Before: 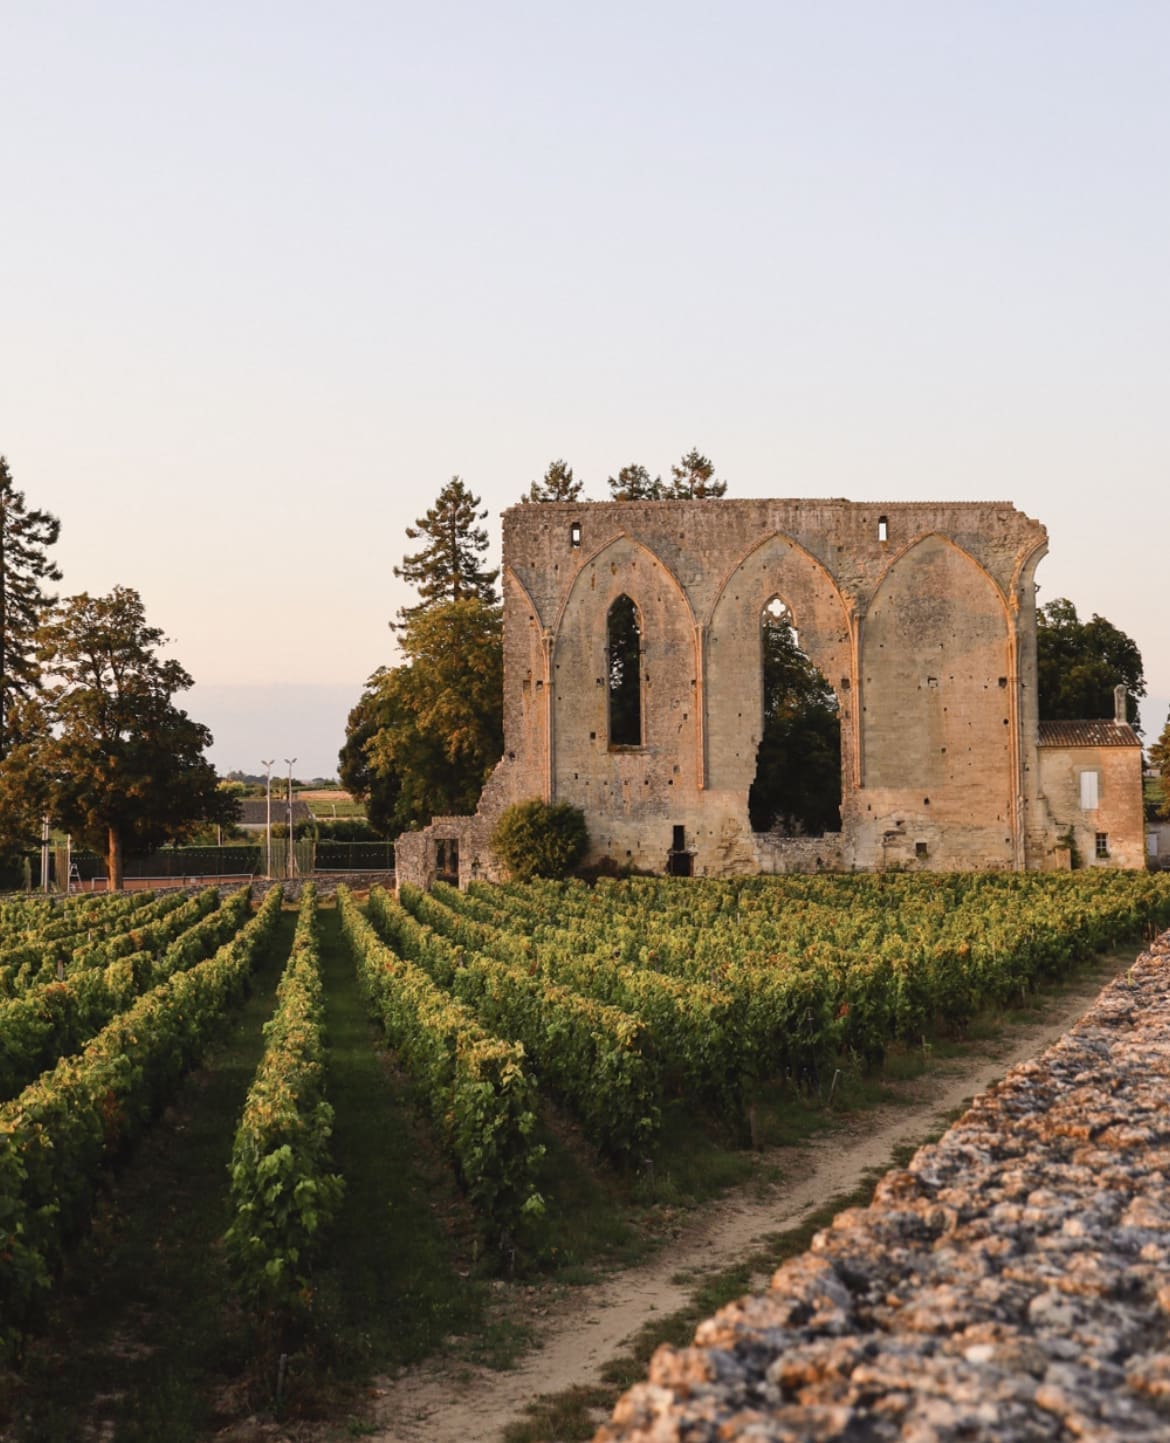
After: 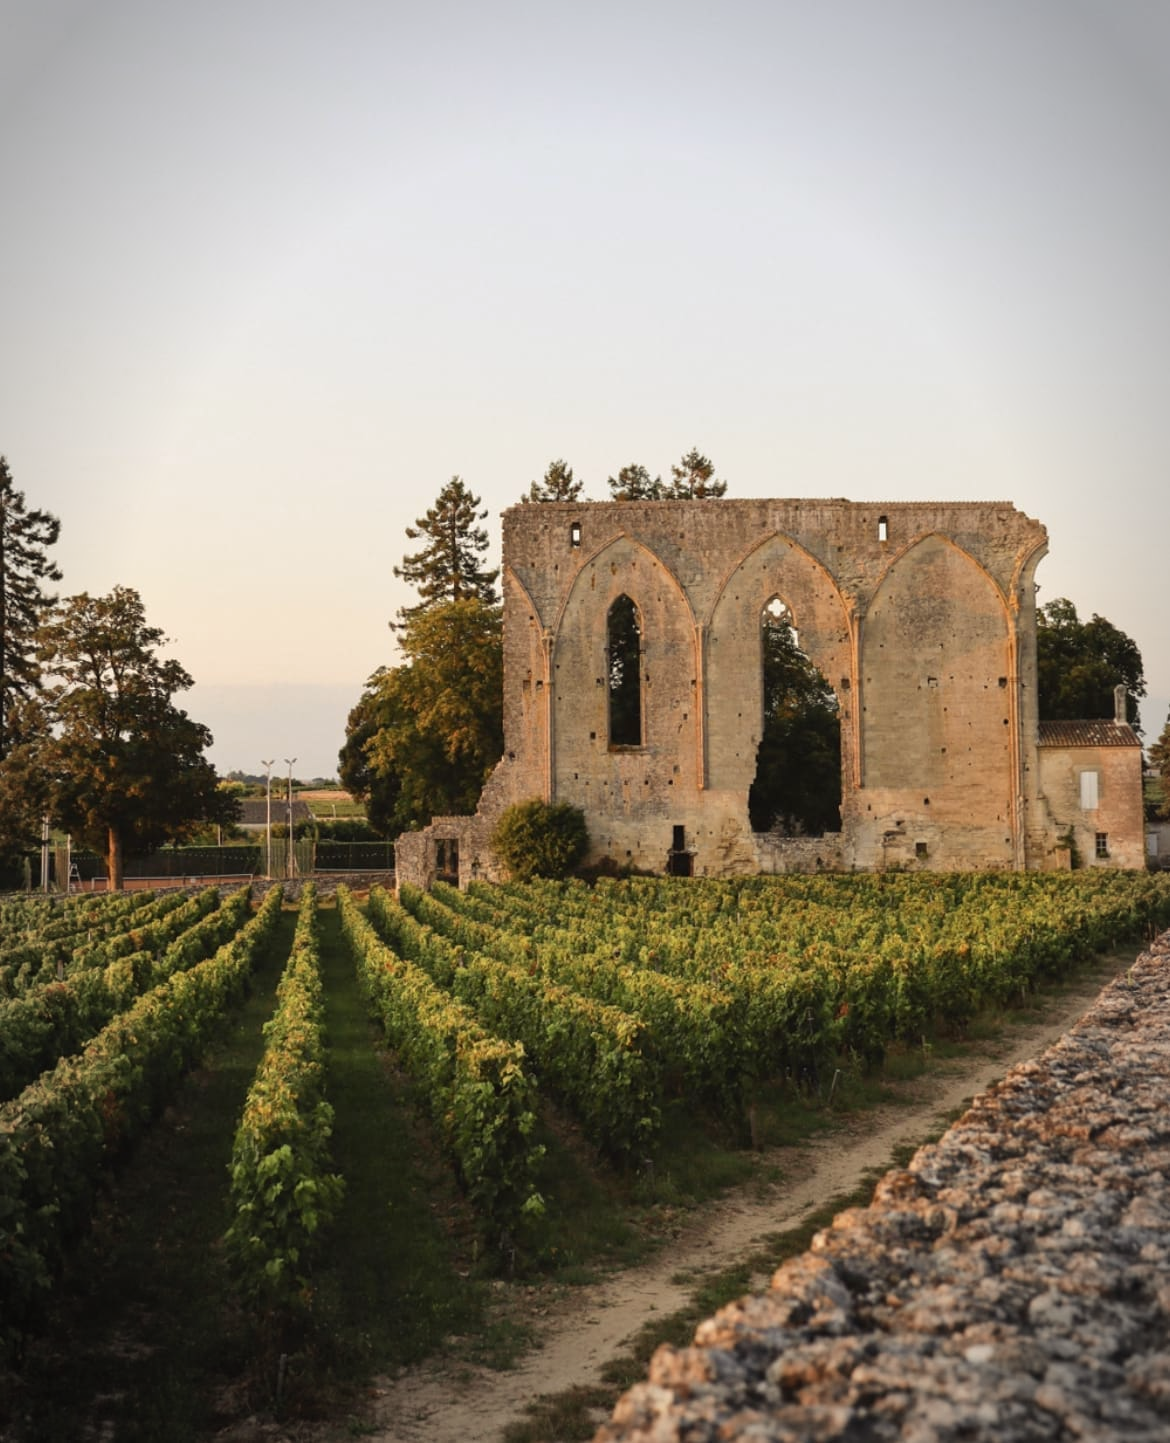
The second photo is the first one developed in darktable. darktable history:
vignetting: automatic ratio true
rgb curve: curves: ch2 [(0, 0) (0.567, 0.512) (1, 1)], mode RGB, independent channels
